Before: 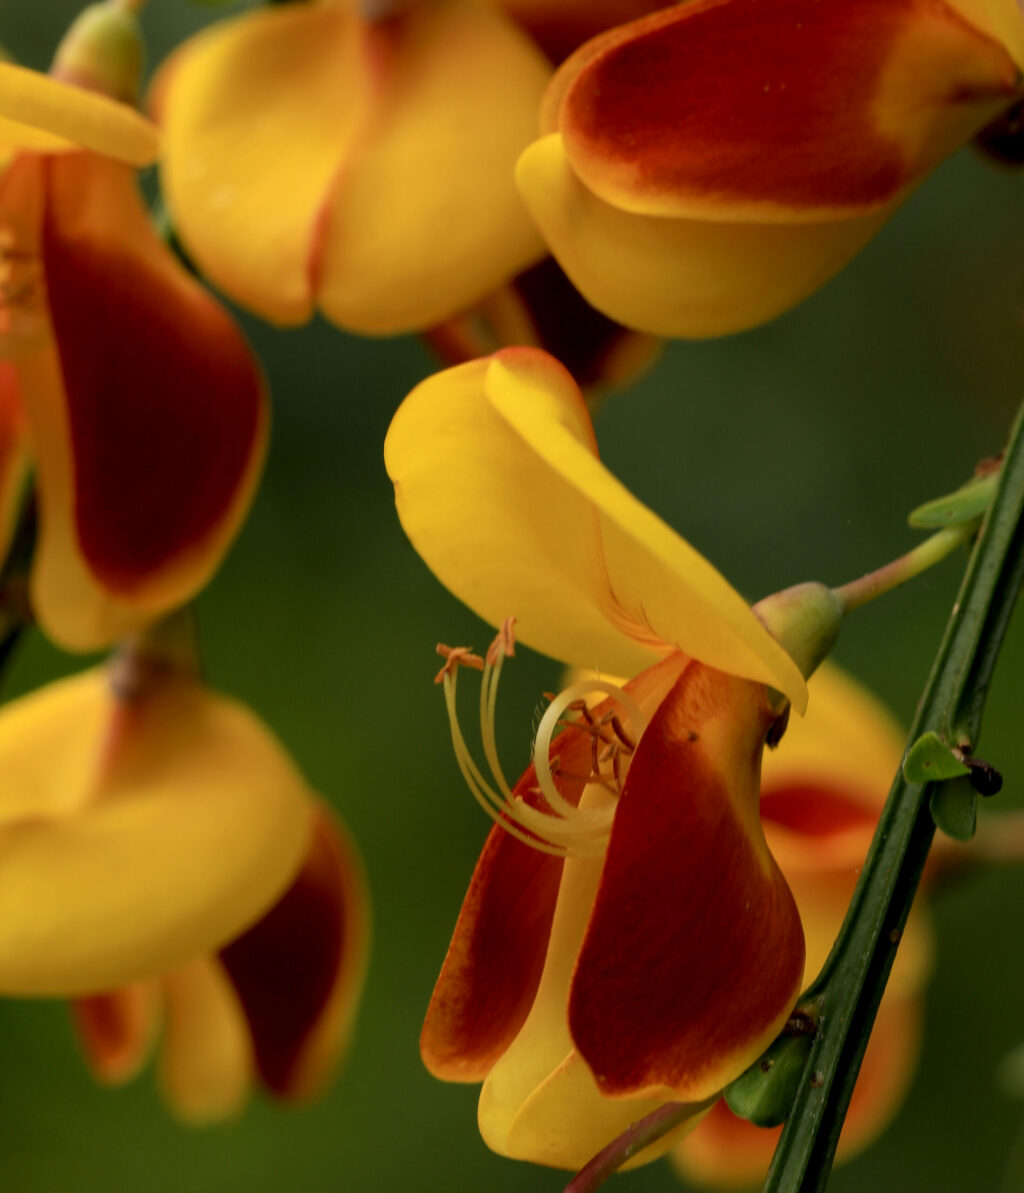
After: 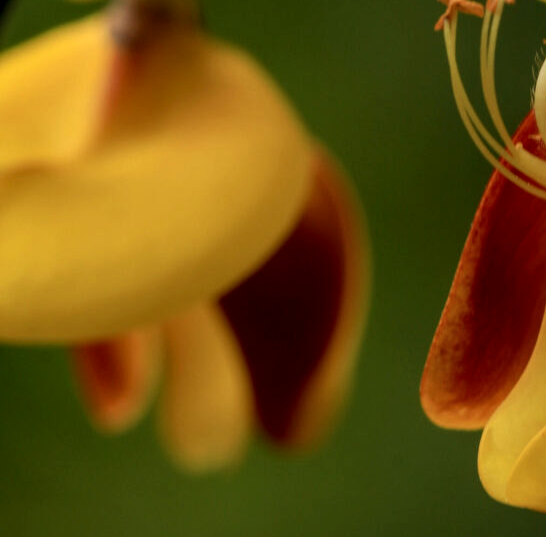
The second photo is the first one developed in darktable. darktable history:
crop and rotate: top 54.778%, right 46.61%, bottom 0.159%
local contrast: on, module defaults
